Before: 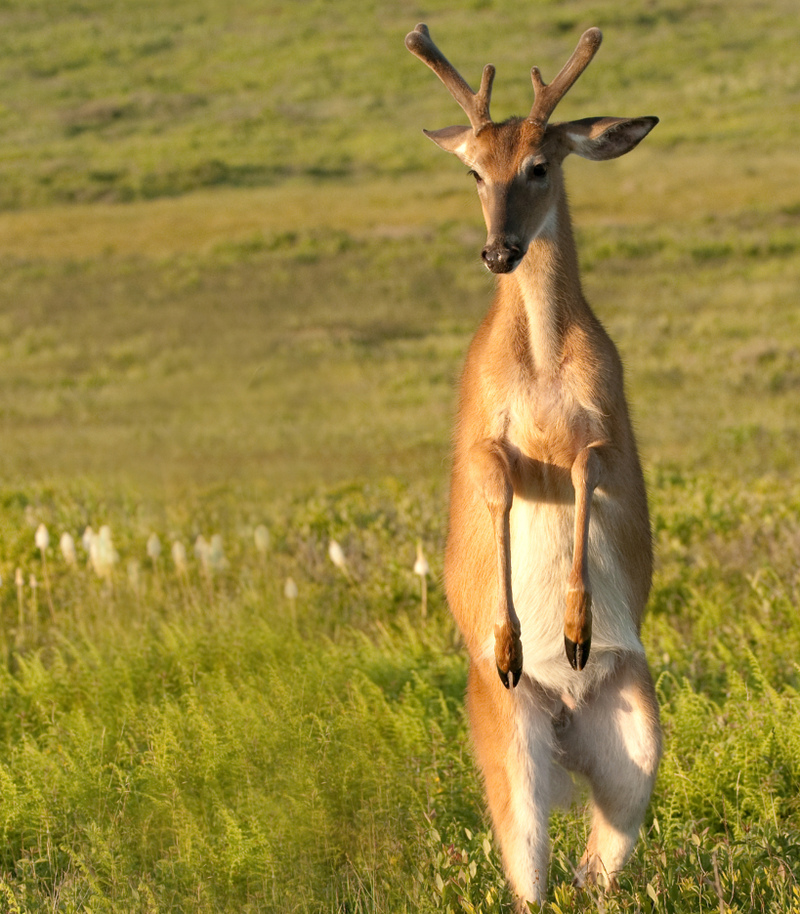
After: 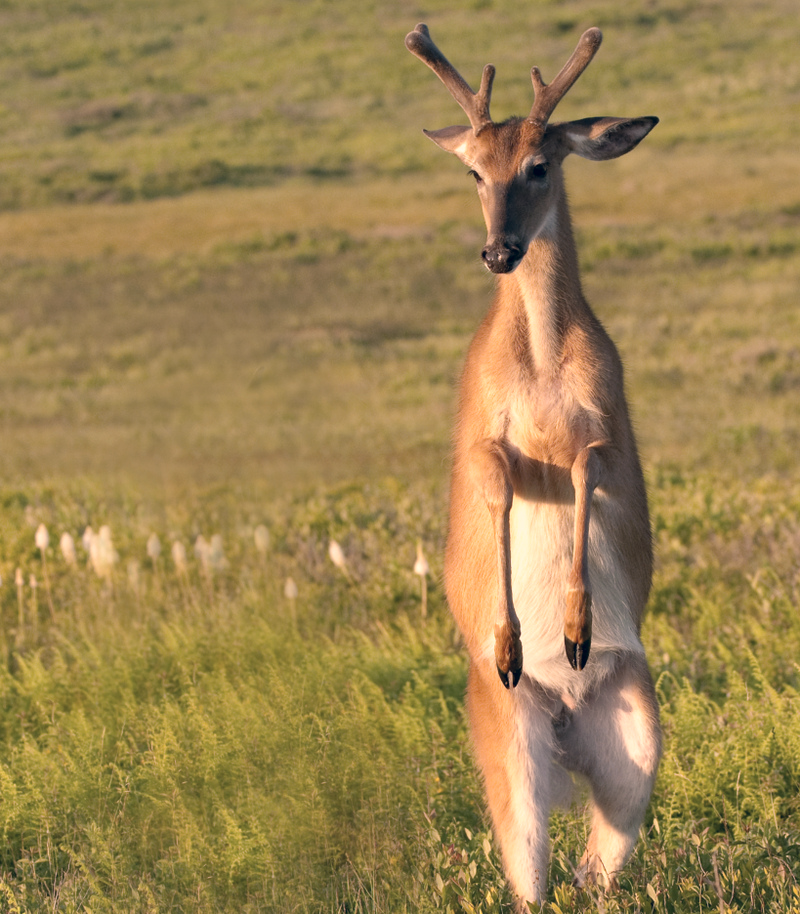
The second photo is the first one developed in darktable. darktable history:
color correction: highlights a* 13.73, highlights b* 5.73, shadows a* -5.1, shadows b* -15.17, saturation 0.837
